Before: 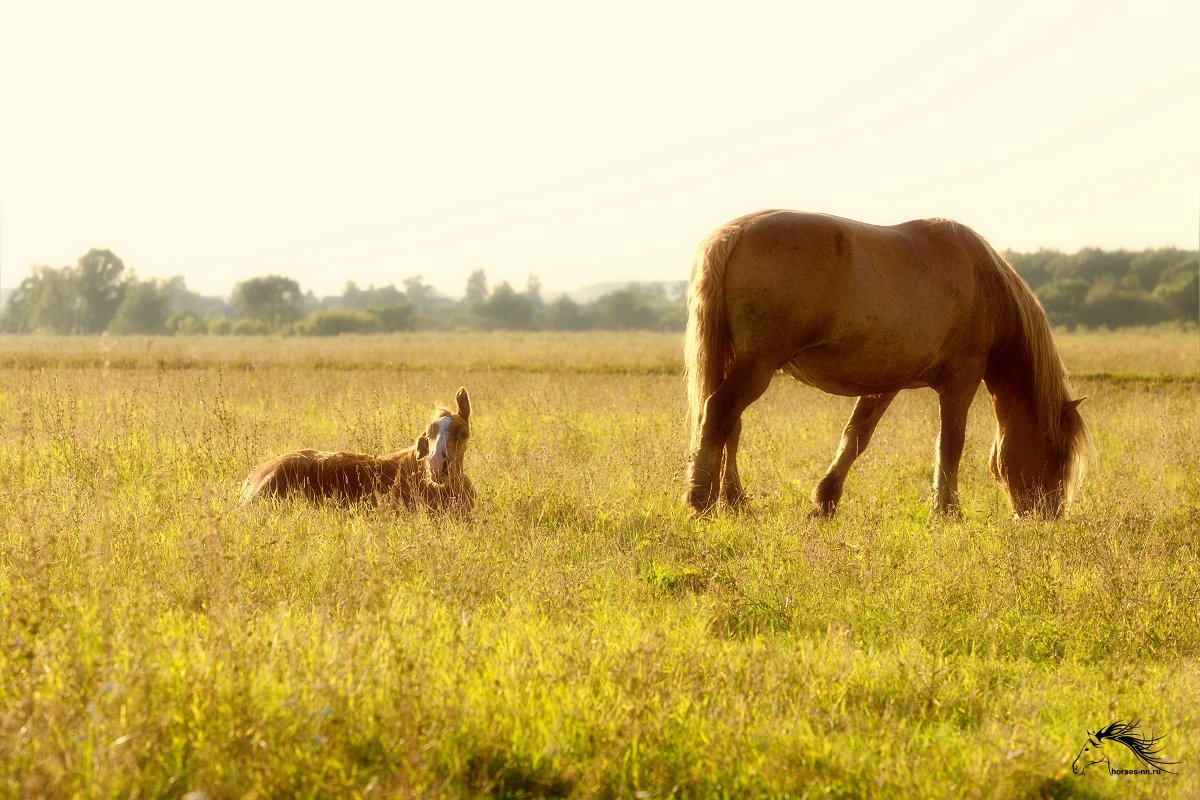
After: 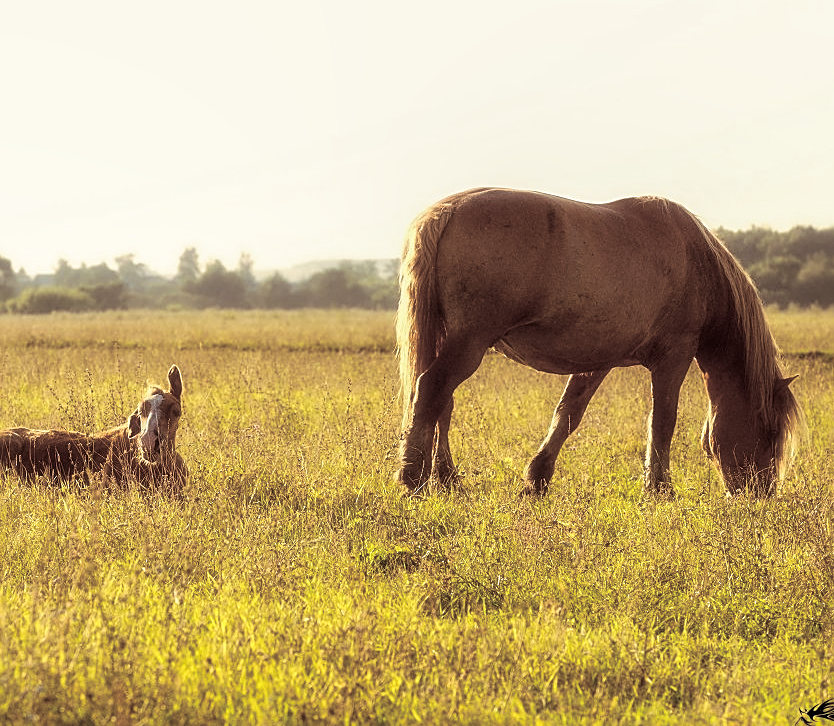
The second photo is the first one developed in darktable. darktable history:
local contrast: on, module defaults
split-toning: shadows › saturation 0.24, highlights › hue 54°, highlights › saturation 0.24
sharpen: amount 0.55
crop and rotate: left 24.034%, top 2.838%, right 6.406%, bottom 6.299%
